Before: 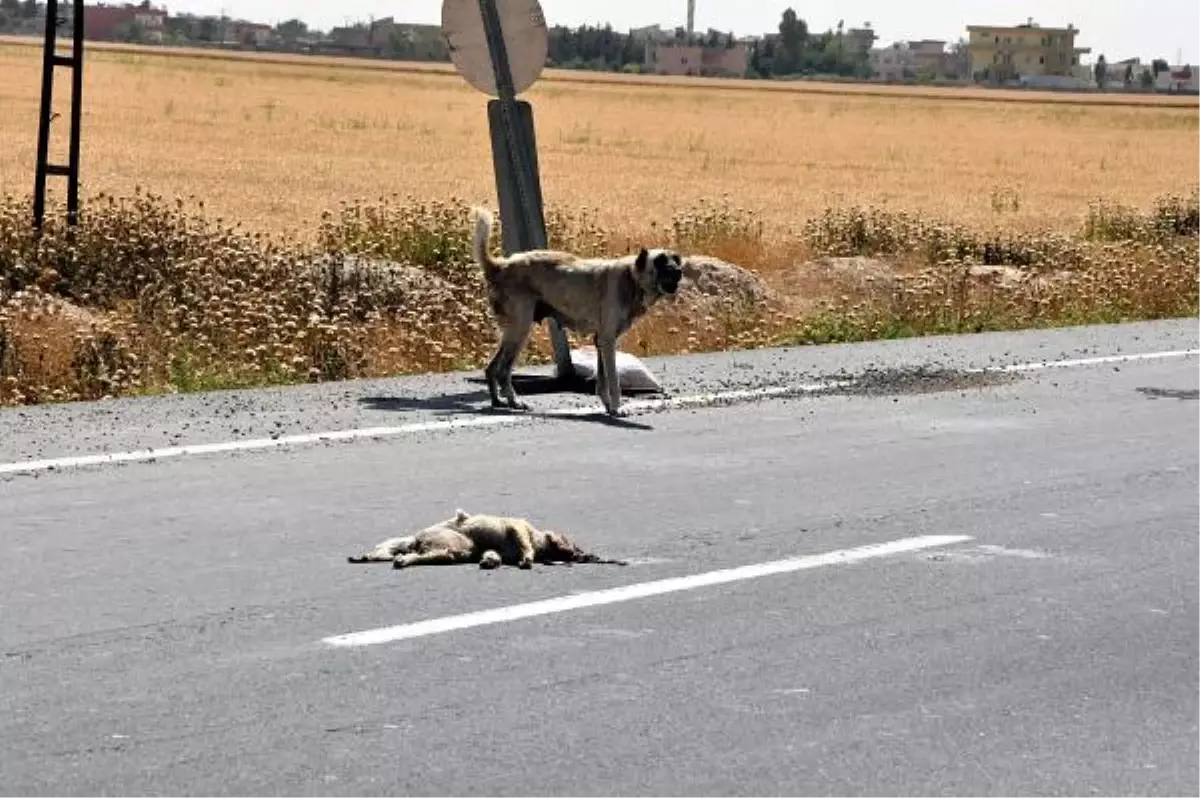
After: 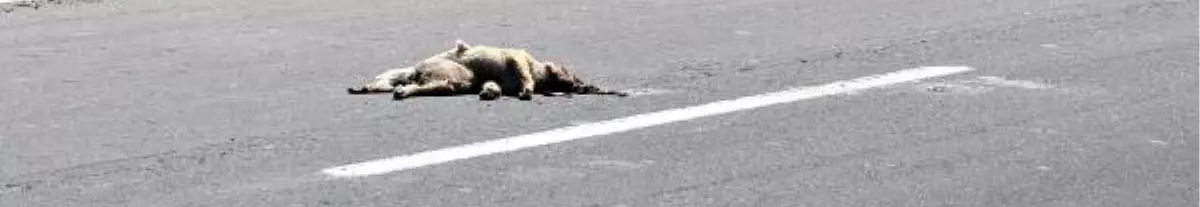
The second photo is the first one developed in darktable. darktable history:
crop and rotate: top 58.788%, bottom 15.256%
